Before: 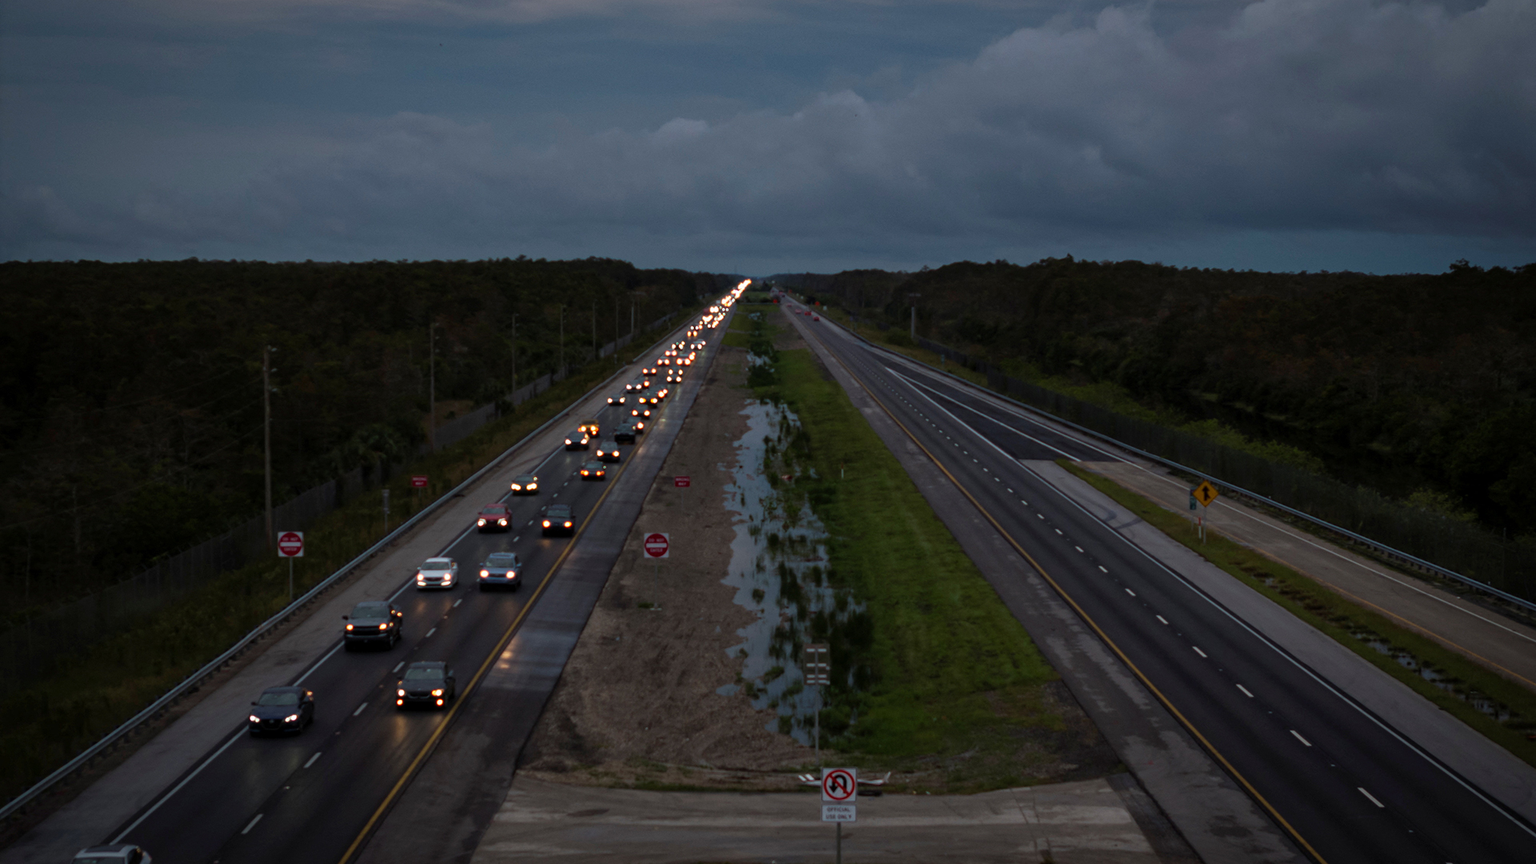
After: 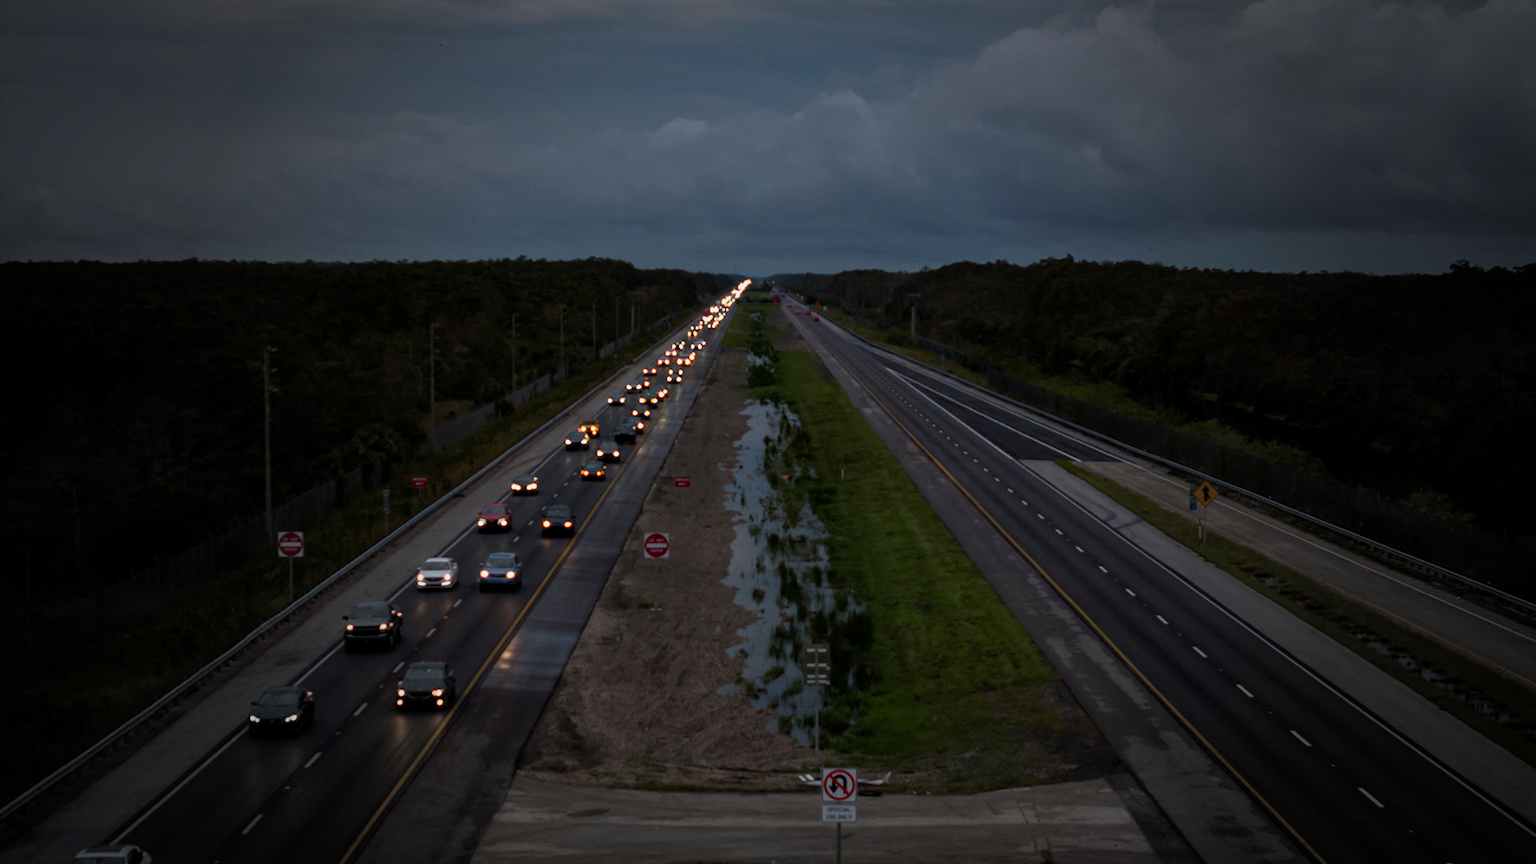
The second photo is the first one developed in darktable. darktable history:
vignetting: fall-off start 40%, fall-off radius 40%
exposure: black level correction 0.001, exposure -0.2 EV, compensate highlight preservation false
